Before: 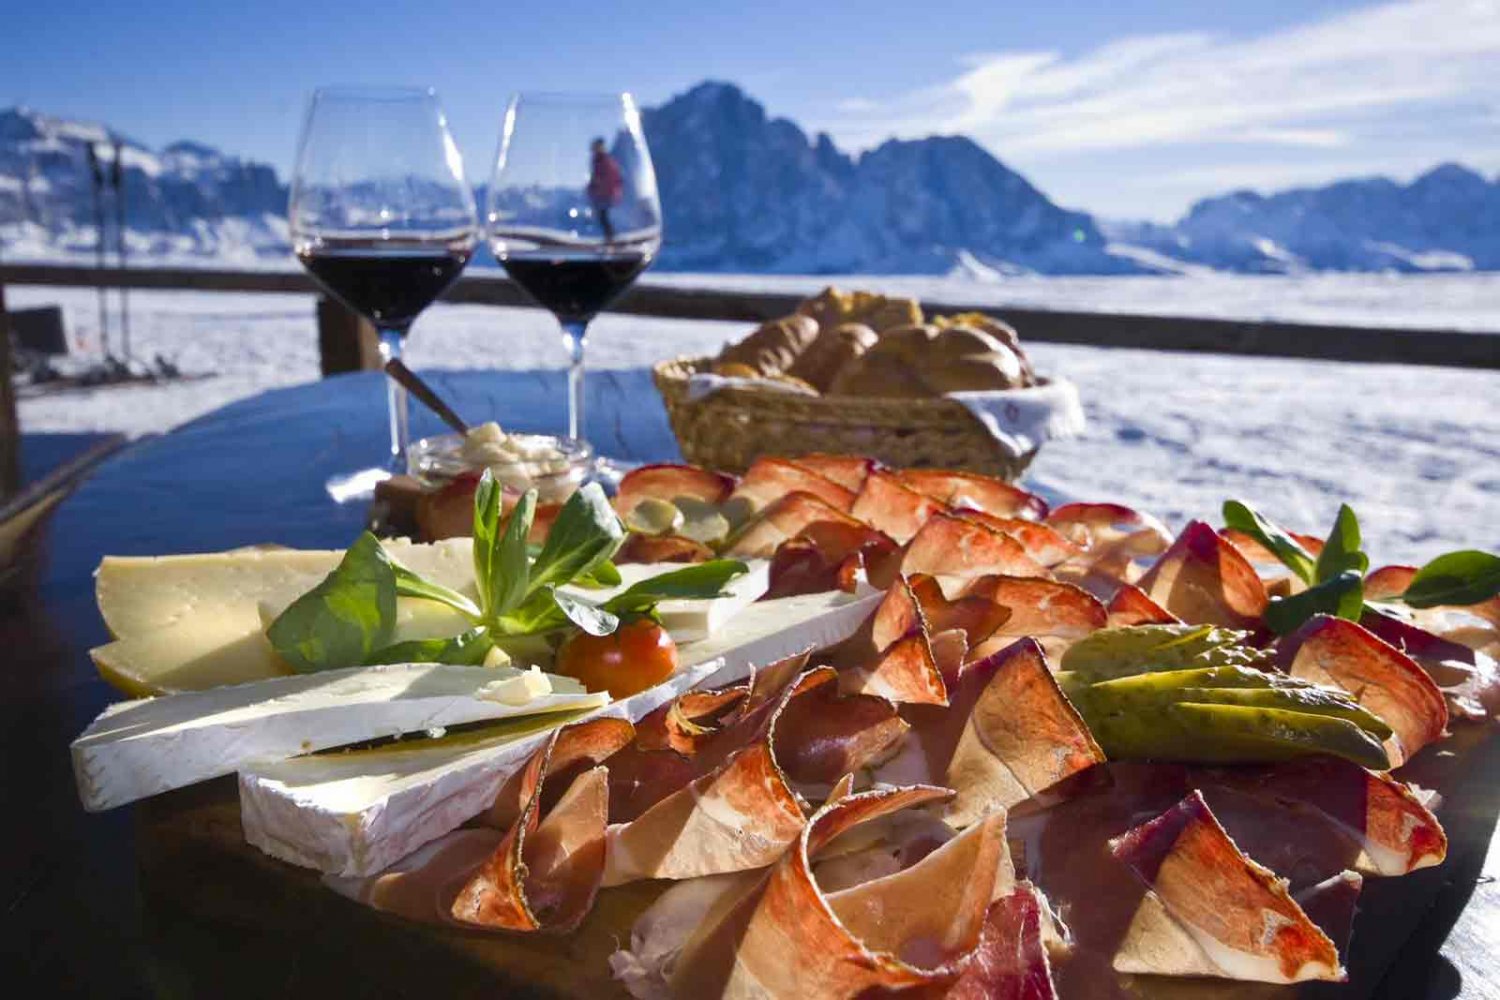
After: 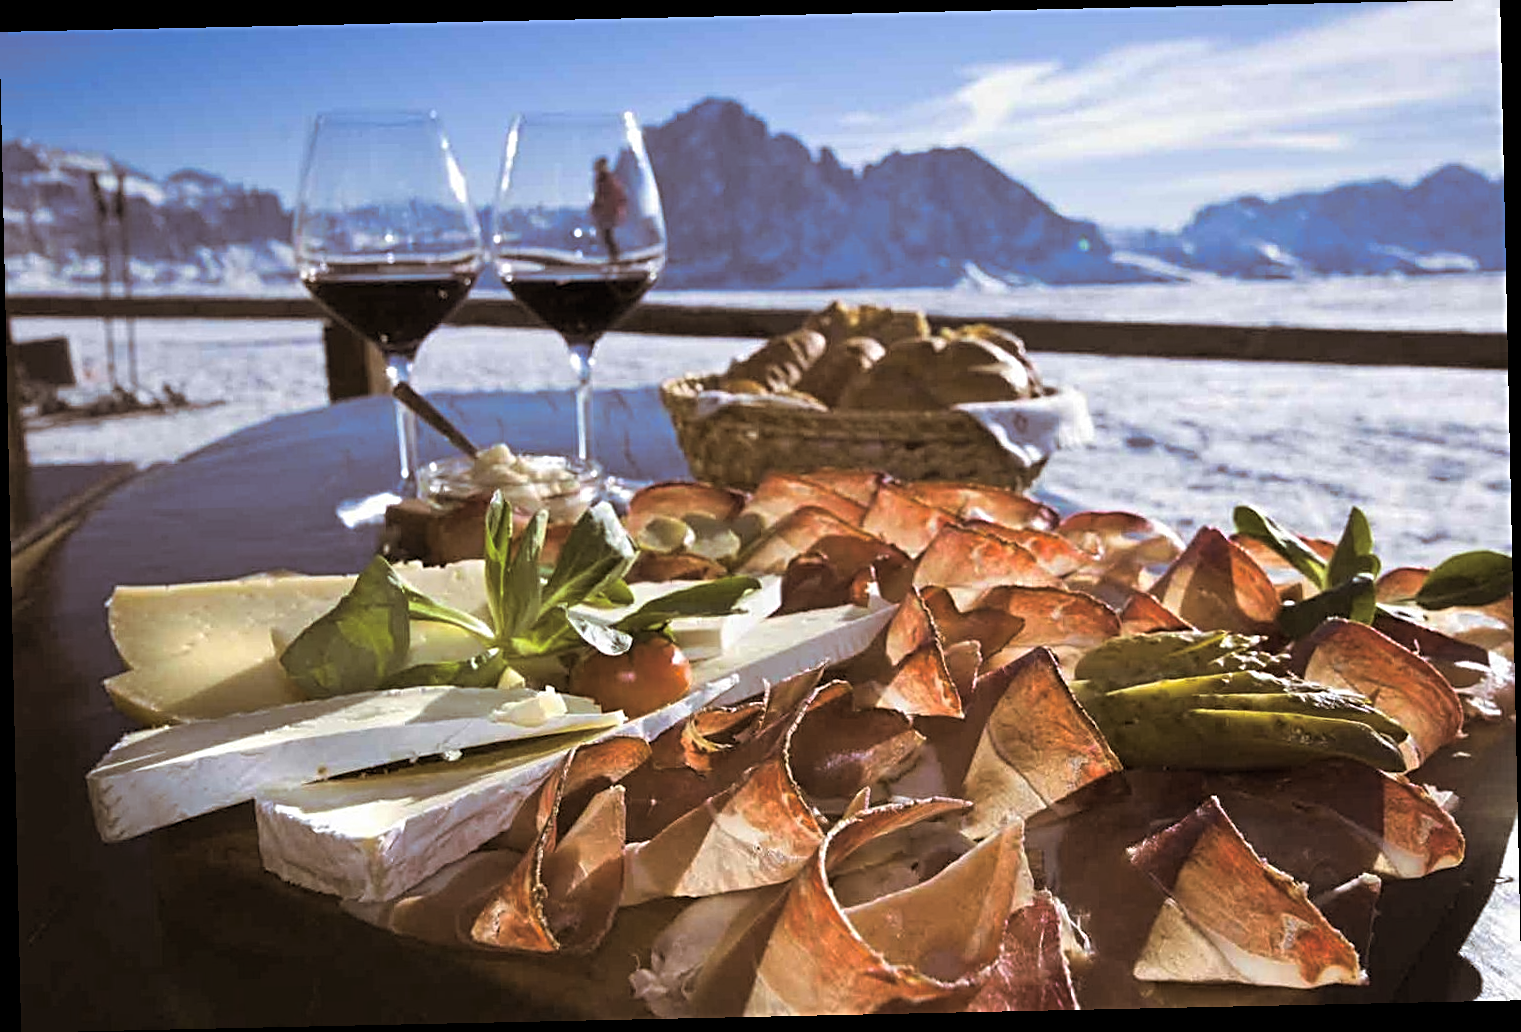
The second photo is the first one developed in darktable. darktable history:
sharpen: radius 3.119
rotate and perspective: rotation -1.24°, automatic cropping off
split-toning: shadows › hue 32.4°, shadows › saturation 0.51, highlights › hue 180°, highlights › saturation 0, balance -60.17, compress 55.19%
